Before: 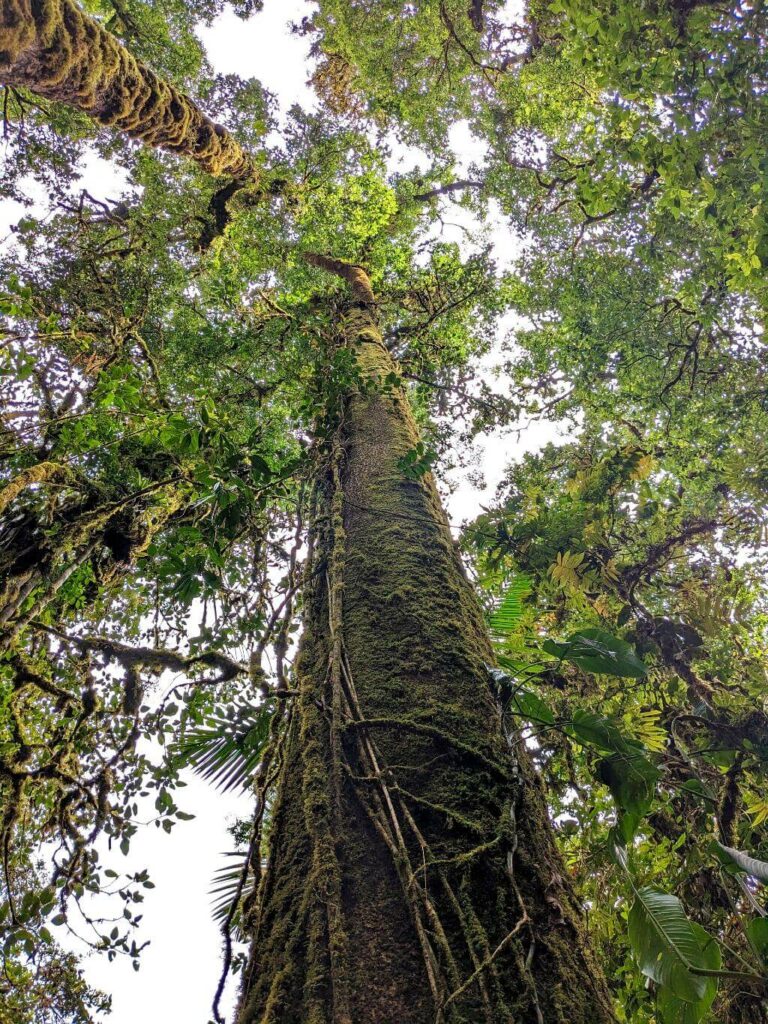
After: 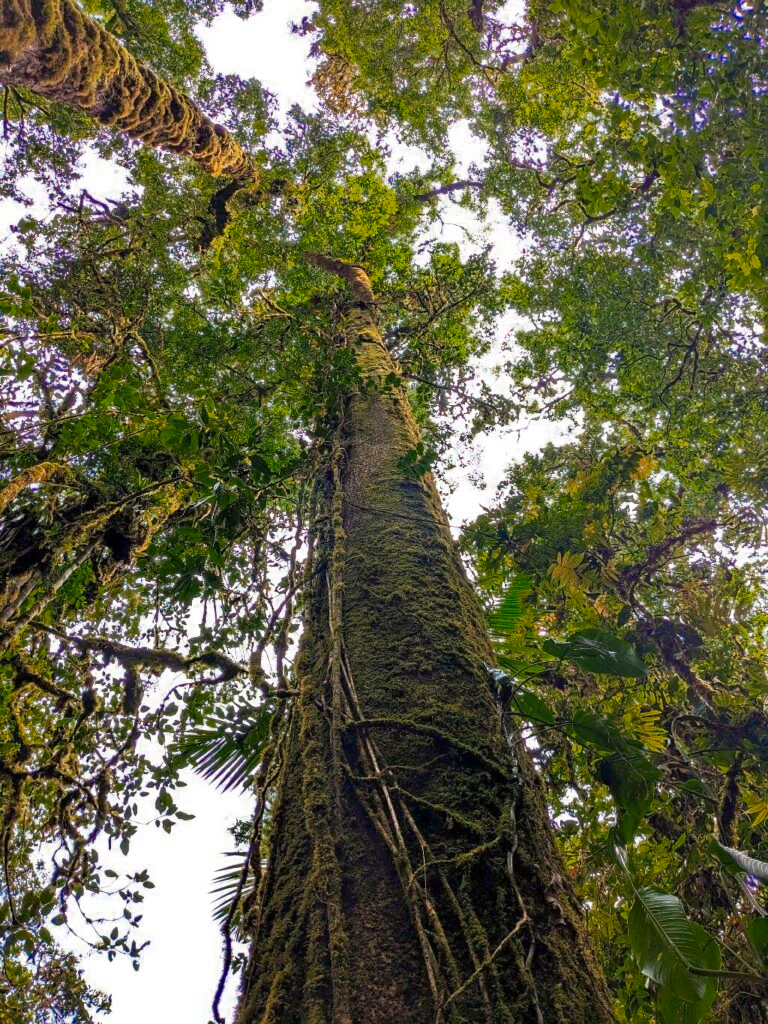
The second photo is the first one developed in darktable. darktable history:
color zones: curves: ch0 [(0, 0.553) (0.123, 0.58) (0.23, 0.419) (0.468, 0.155) (0.605, 0.132) (0.723, 0.063) (0.833, 0.172) (0.921, 0.468)]; ch1 [(0.025, 0.645) (0.229, 0.584) (0.326, 0.551) (0.537, 0.446) (0.599, 0.911) (0.708, 1) (0.805, 0.944)]; ch2 [(0.086, 0.468) (0.254, 0.464) (0.638, 0.564) (0.702, 0.592) (0.768, 0.564)]
base curve: curves: ch0 [(0, 0) (0.257, 0.25) (0.482, 0.586) (0.757, 0.871) (1, 1)]
